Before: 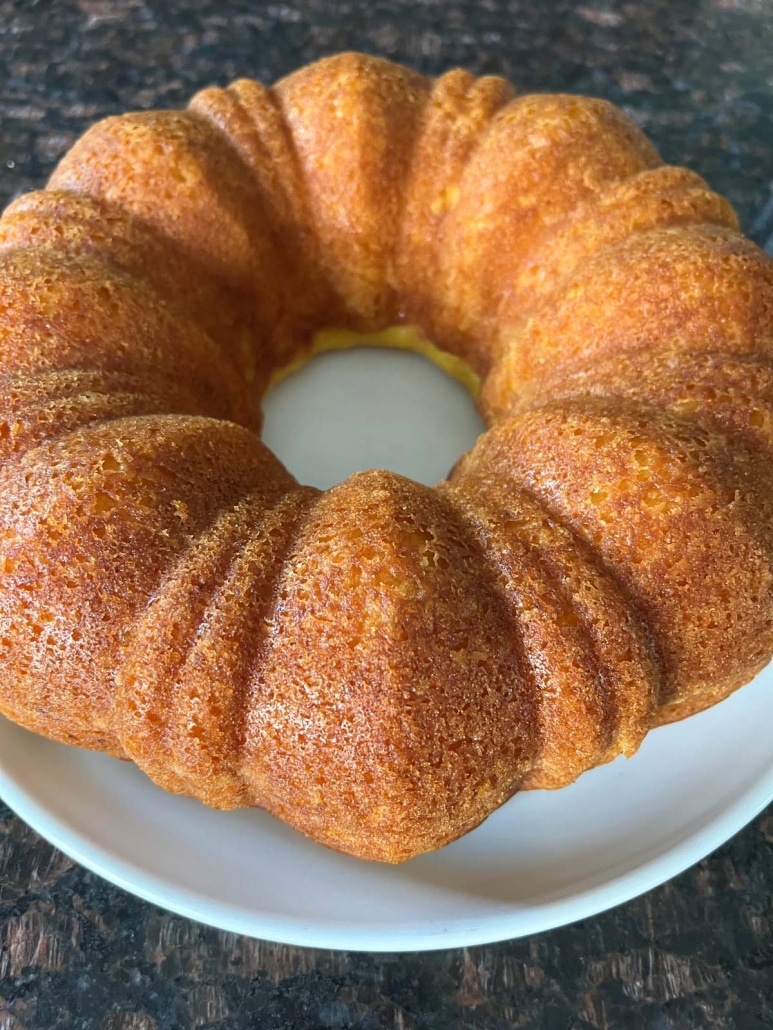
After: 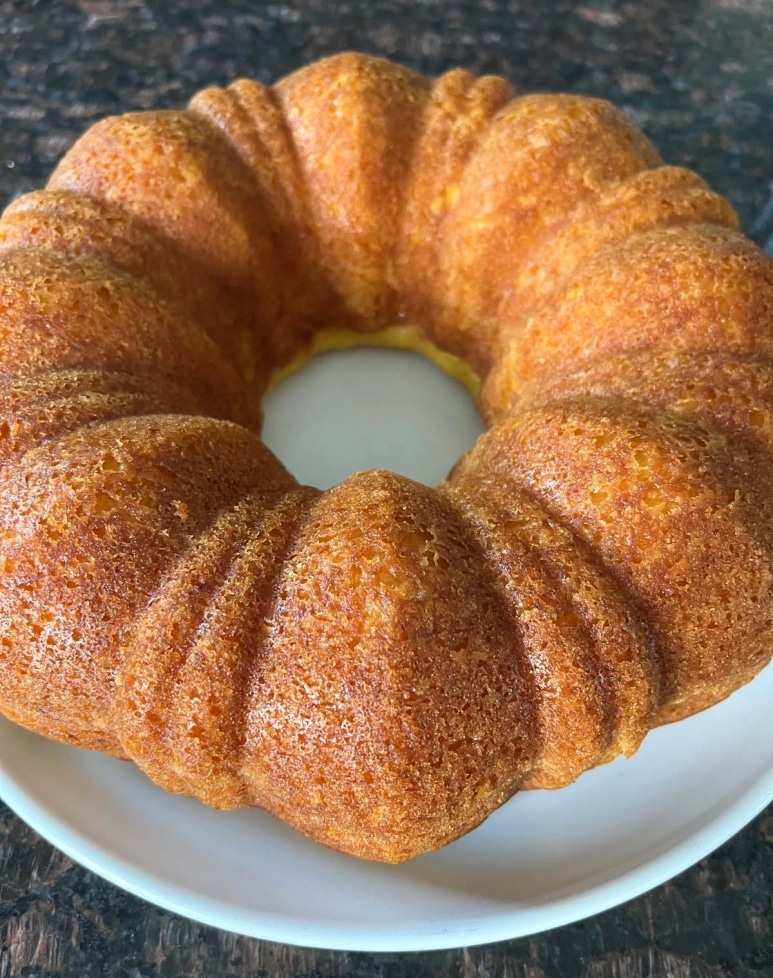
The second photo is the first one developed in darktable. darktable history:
crop and rotate: top 0.012%, bottom 5.031%
